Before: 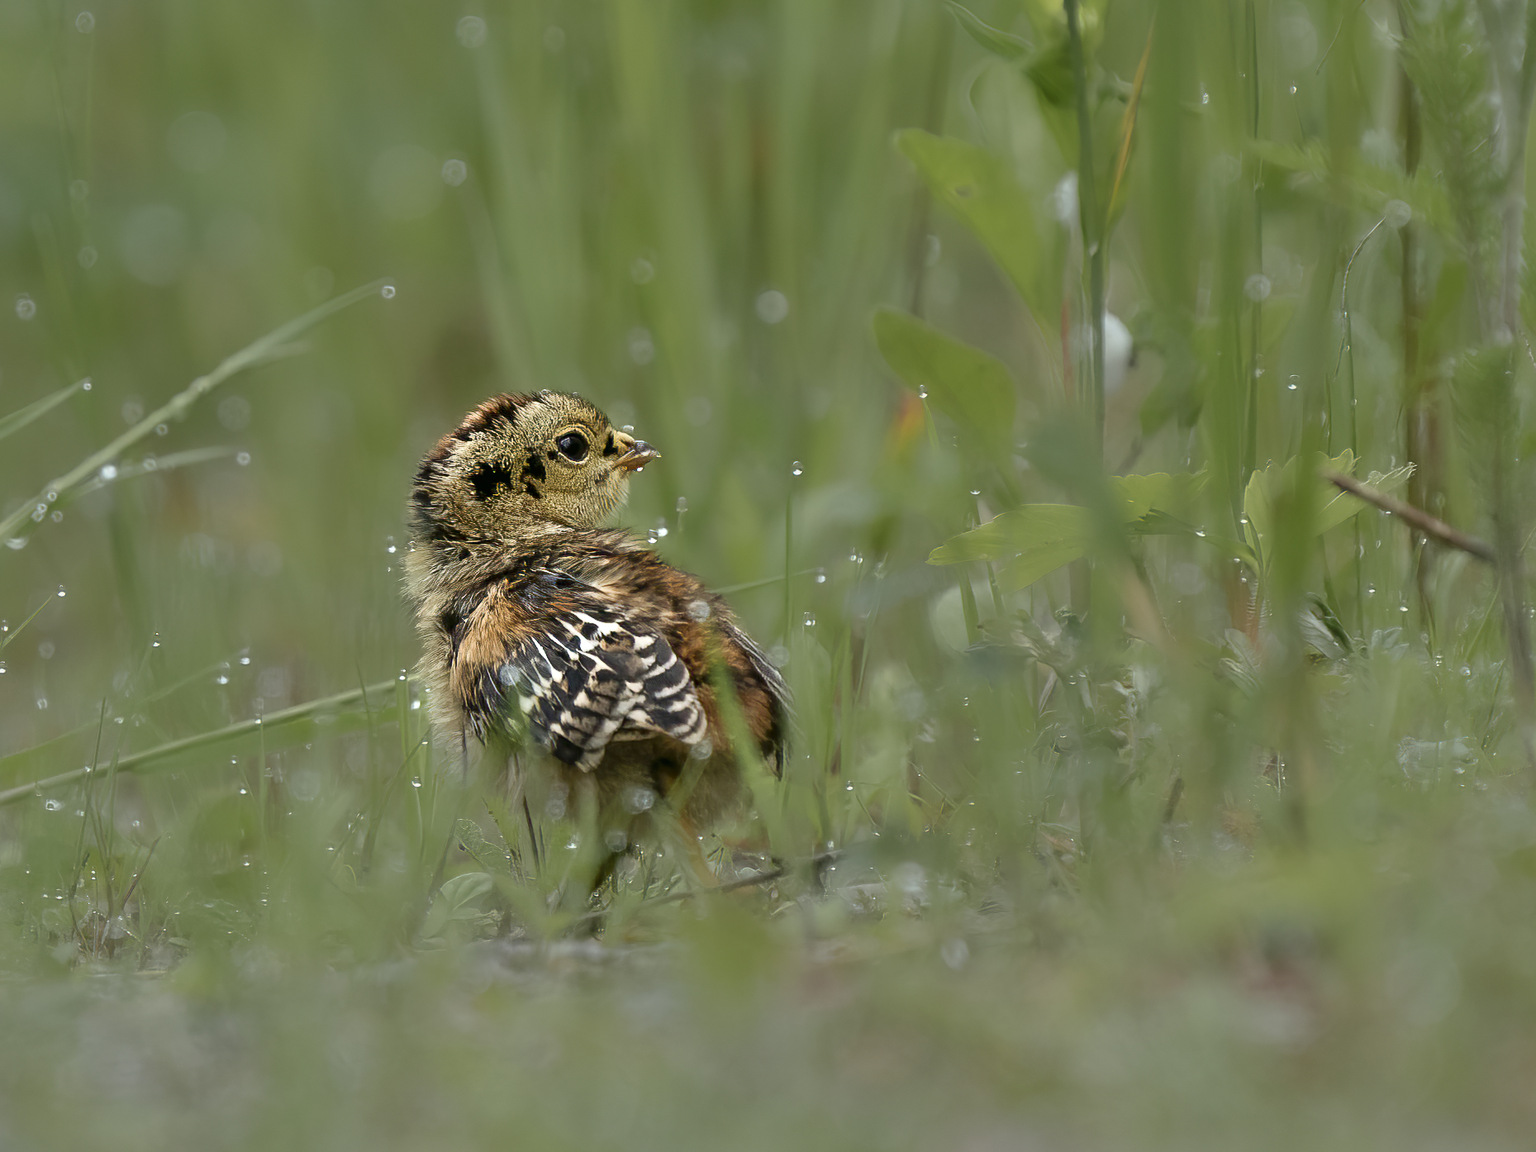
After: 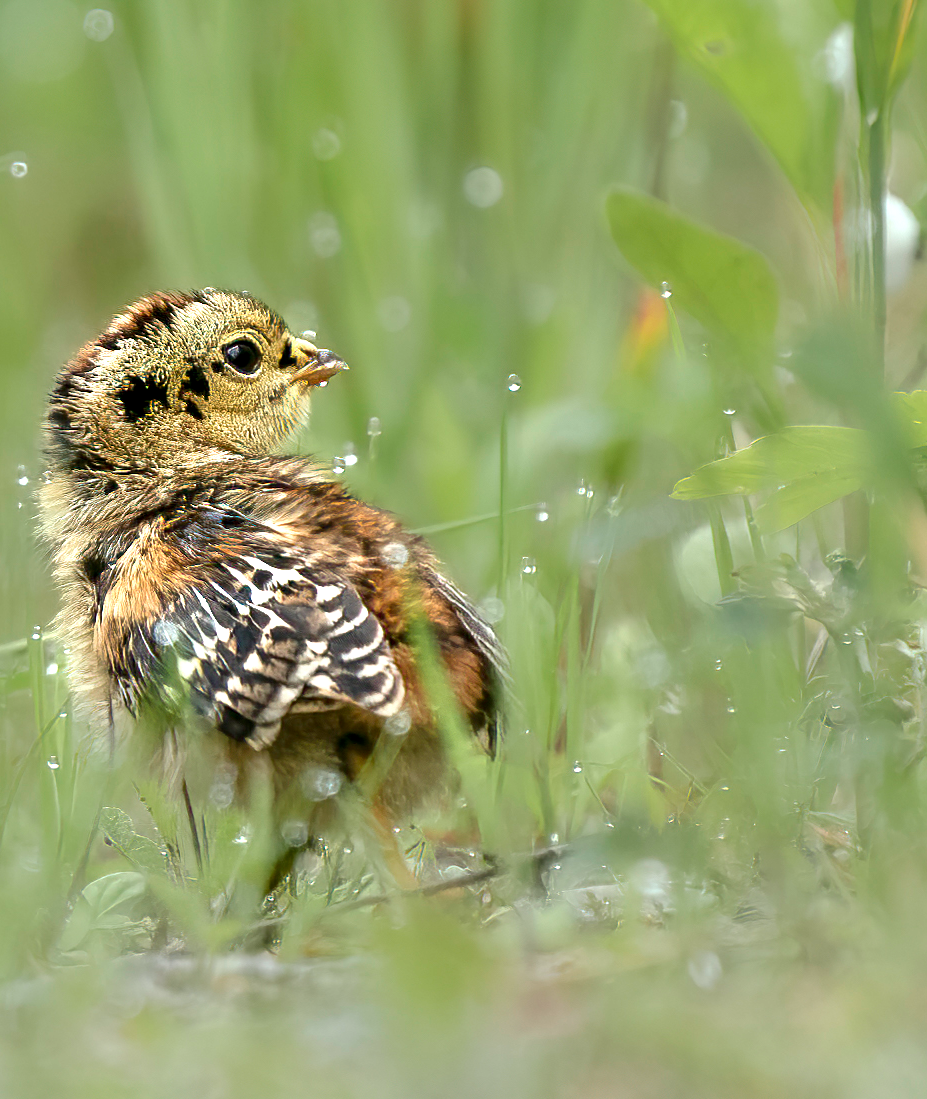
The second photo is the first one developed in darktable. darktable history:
exposure: black level correction 0.001, exposure 0.961 EV, compensate highlight preservation false
crop and rotate: angle 0.024°, left 24.269%, top 13.221%, right 25.844%, bottom 7.926%
